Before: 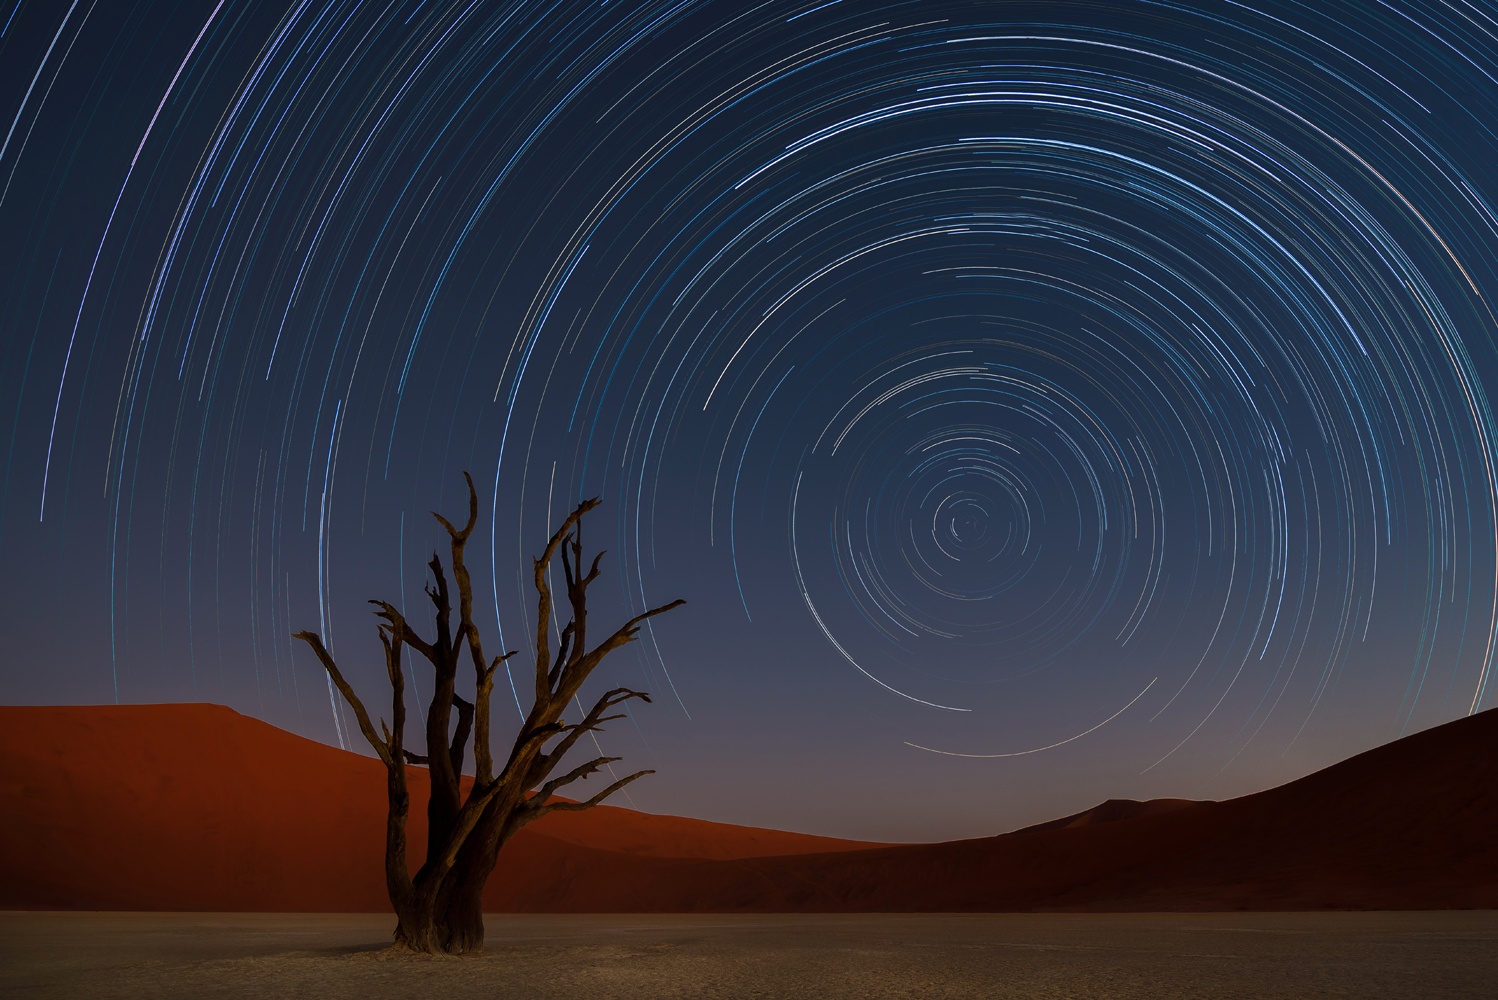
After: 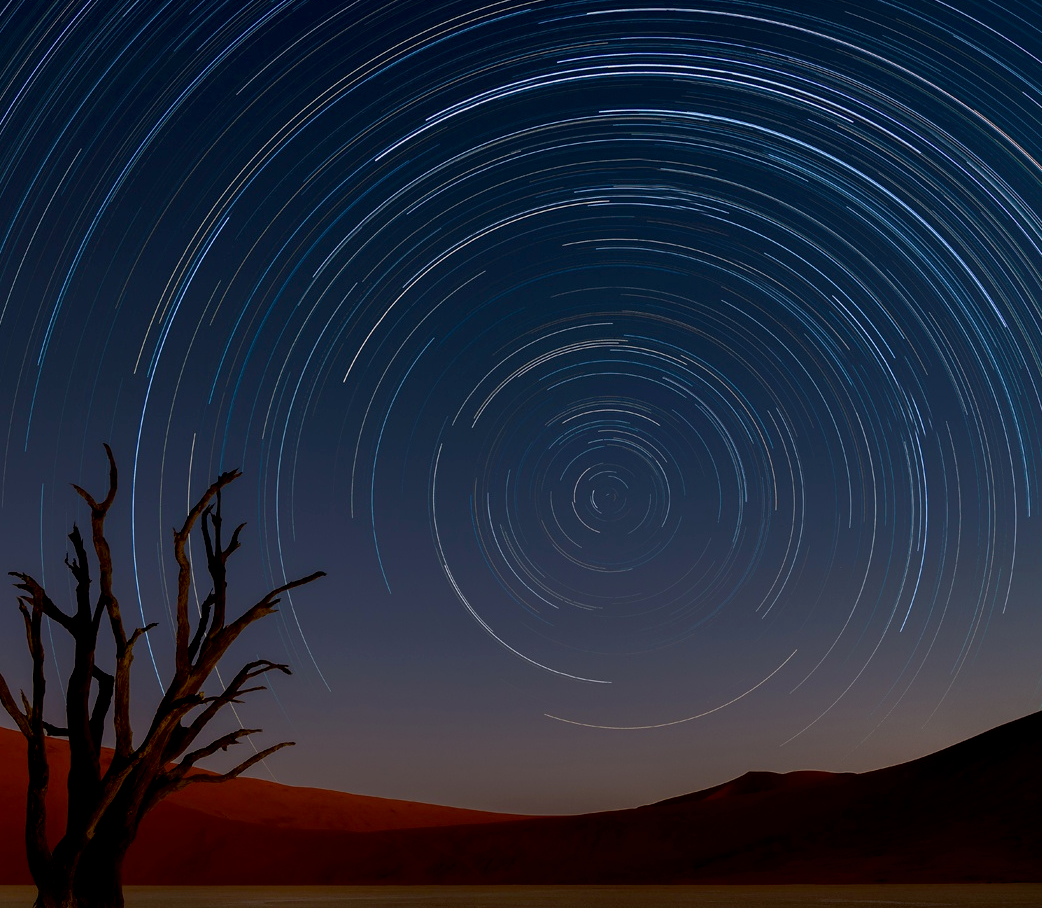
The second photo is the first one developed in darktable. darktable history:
exposure: black level correction 0.009, exposure -0.159 EV, compensate highlight preservation false
crop and rotate: left 24.034%, top 2.838%, right 6.406%, bottom 6.299%
